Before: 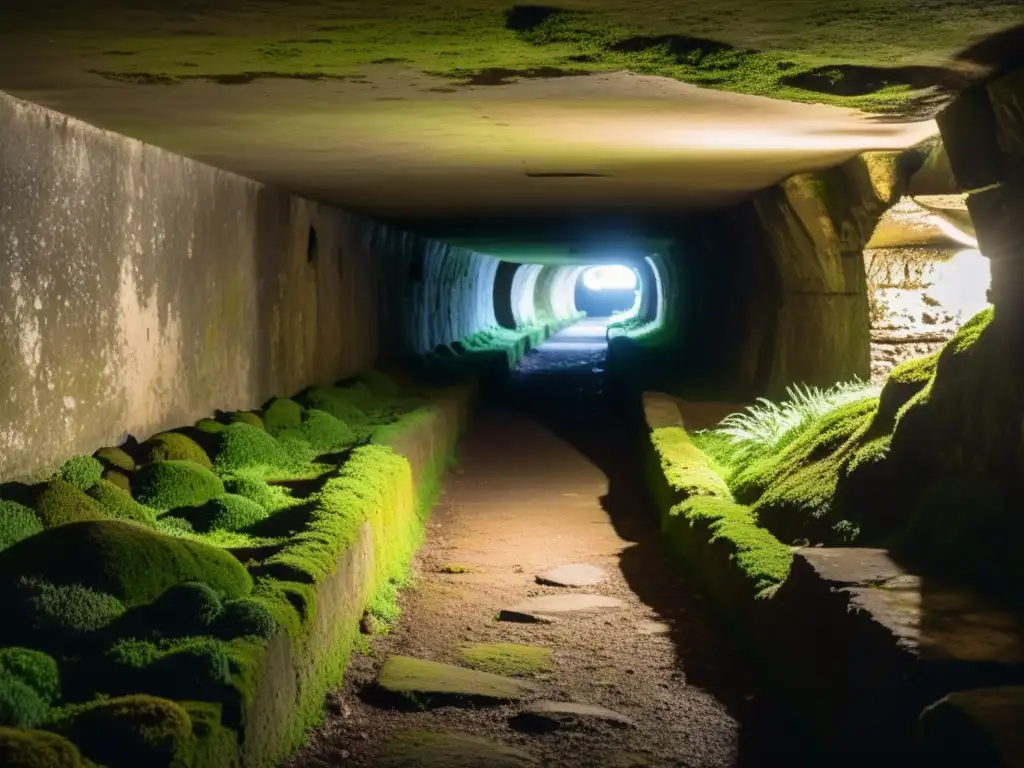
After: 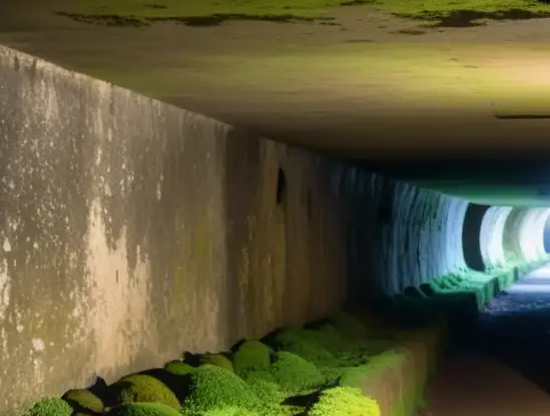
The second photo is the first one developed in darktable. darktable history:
crop and rotate: left 3.042%, top 7.565%, right 43.226%, bottom 38.204%
